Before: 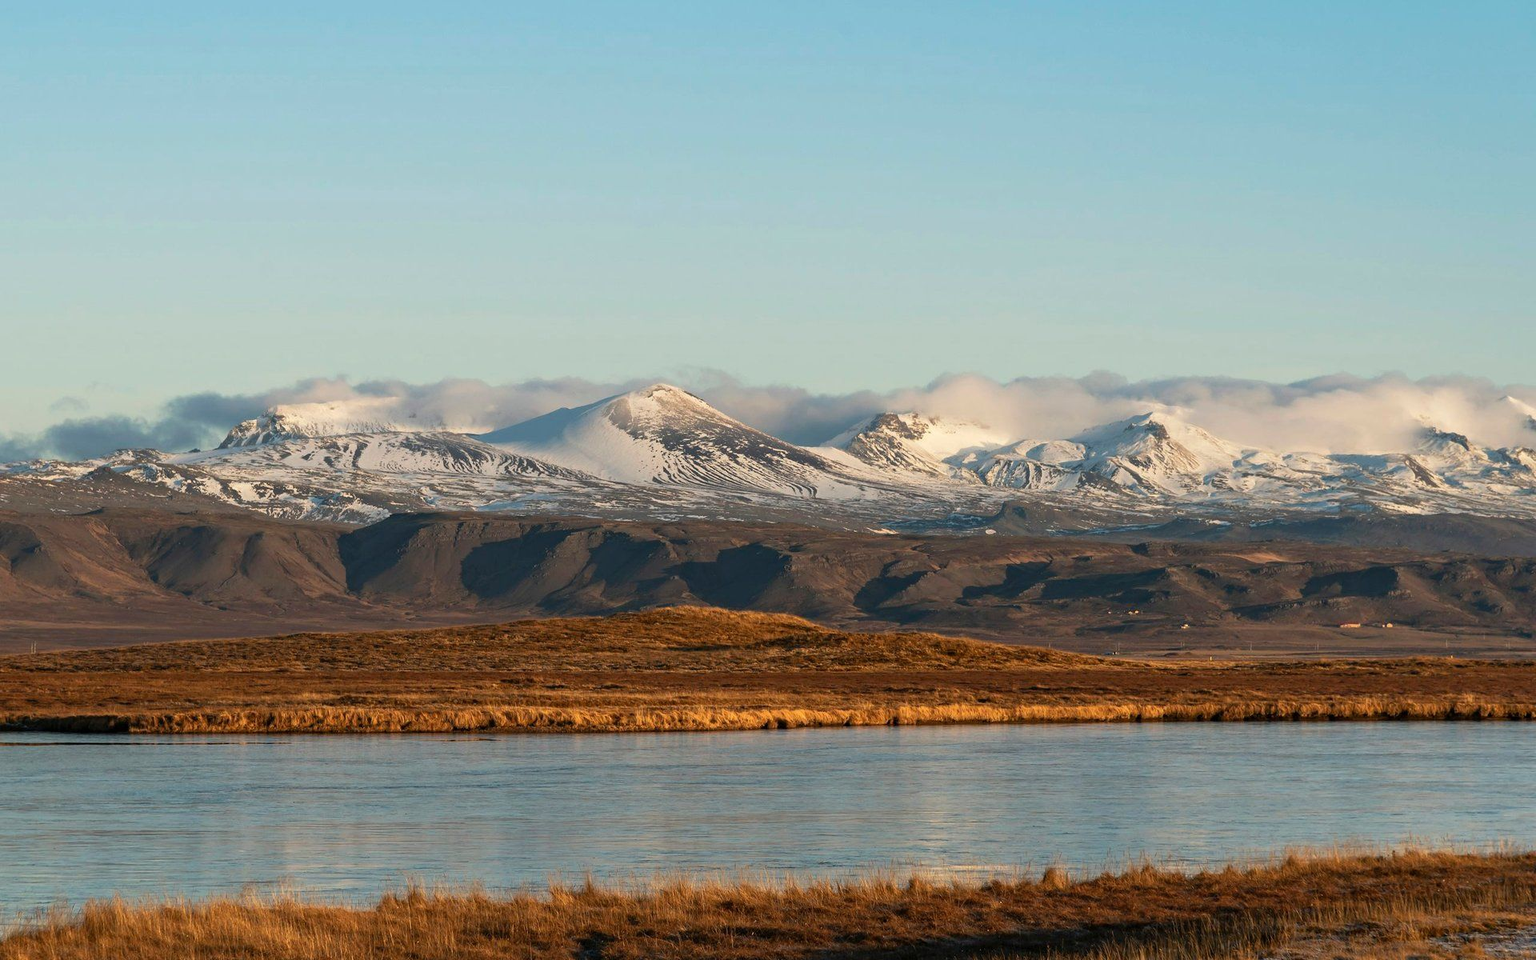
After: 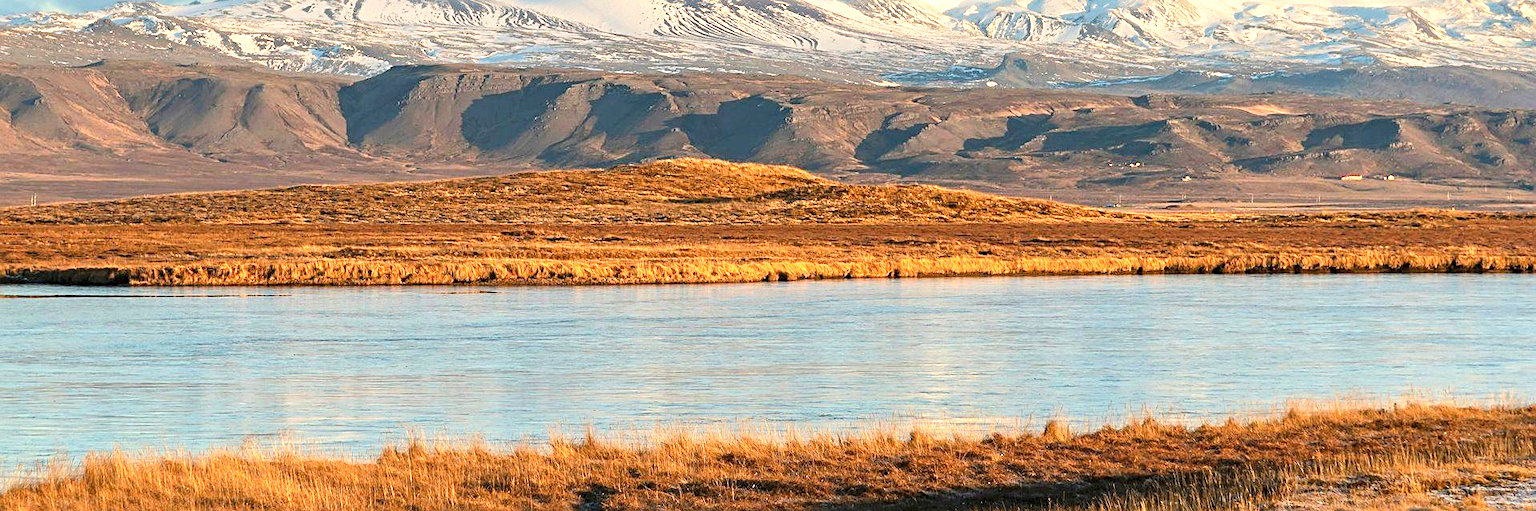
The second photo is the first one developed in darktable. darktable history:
tone equalizer: -7 EV 0.163 EV, -6 EV 0.584 EV, -5 EV 1.17 EV, -4 EV 1.37 EV, -3 EV 1.13 EV, -2 EV 0.6 EV, -1 EV 0.156 EV, edges refinement/feathering 500, mask exposure compensation -1.57 EV, preserve details guided filter
sharpen: on, module defaults
crop and rotate: top 46.706%, right 0.086%
exposure: exposure 0.564 EV, compensate highlight preservation false
